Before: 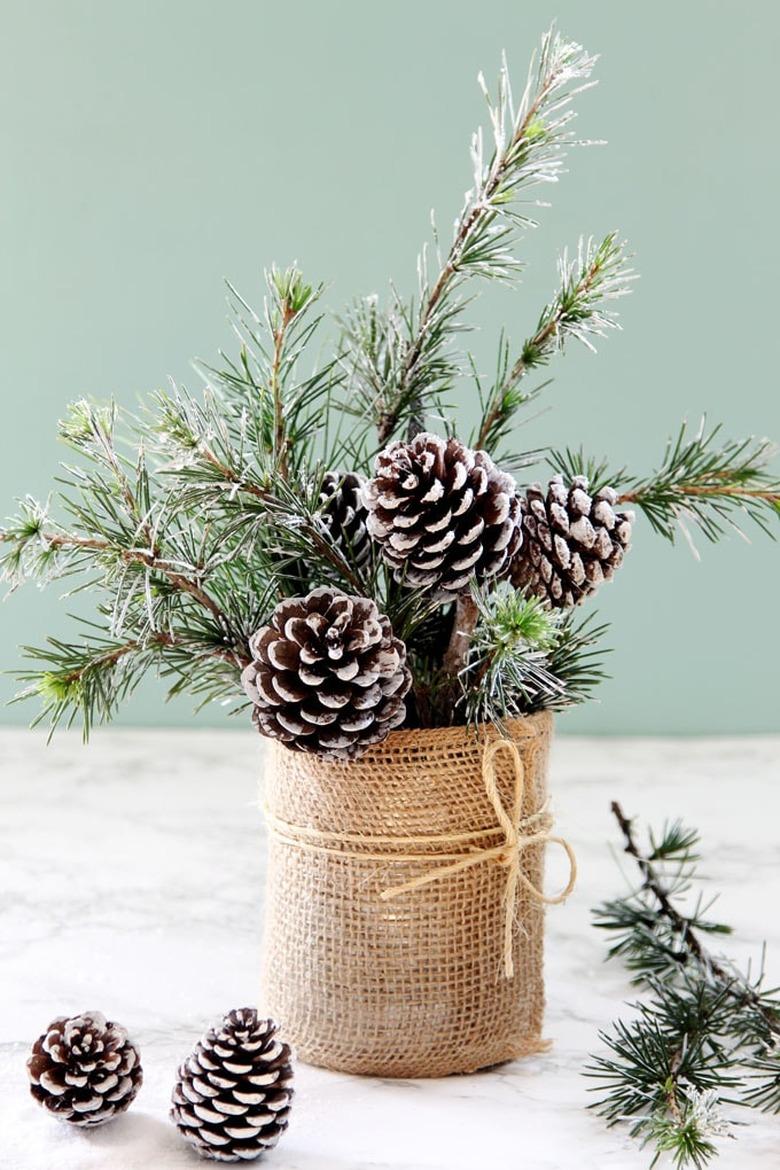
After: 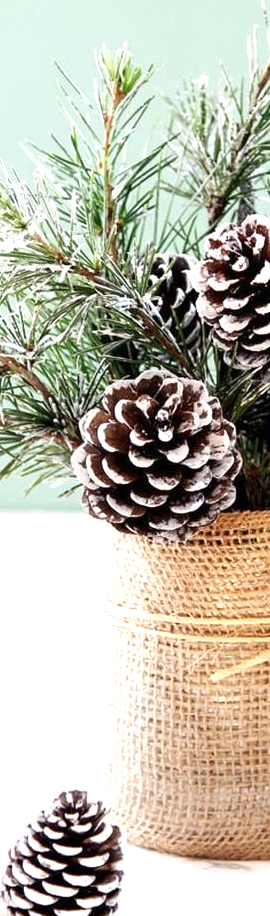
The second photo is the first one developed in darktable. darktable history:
crop and rotate: left 21.795%, top 18.682%, right 43.475%, bottom 3.003%
exposure: exposure 0.637 EV, compensate highlight preservation false
